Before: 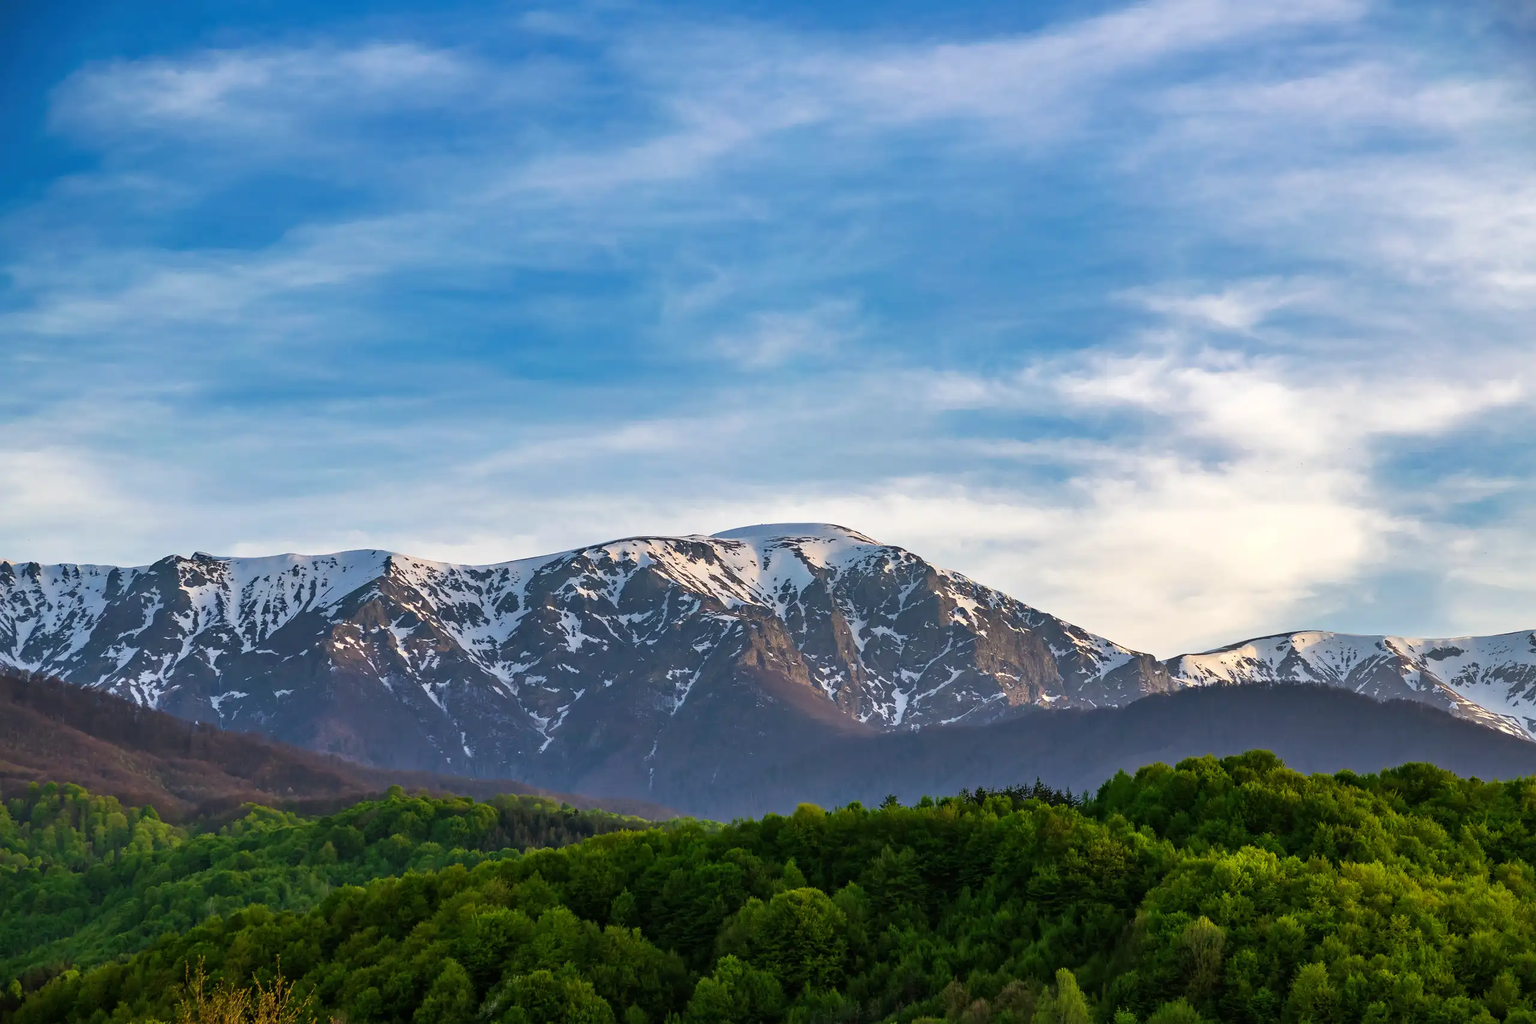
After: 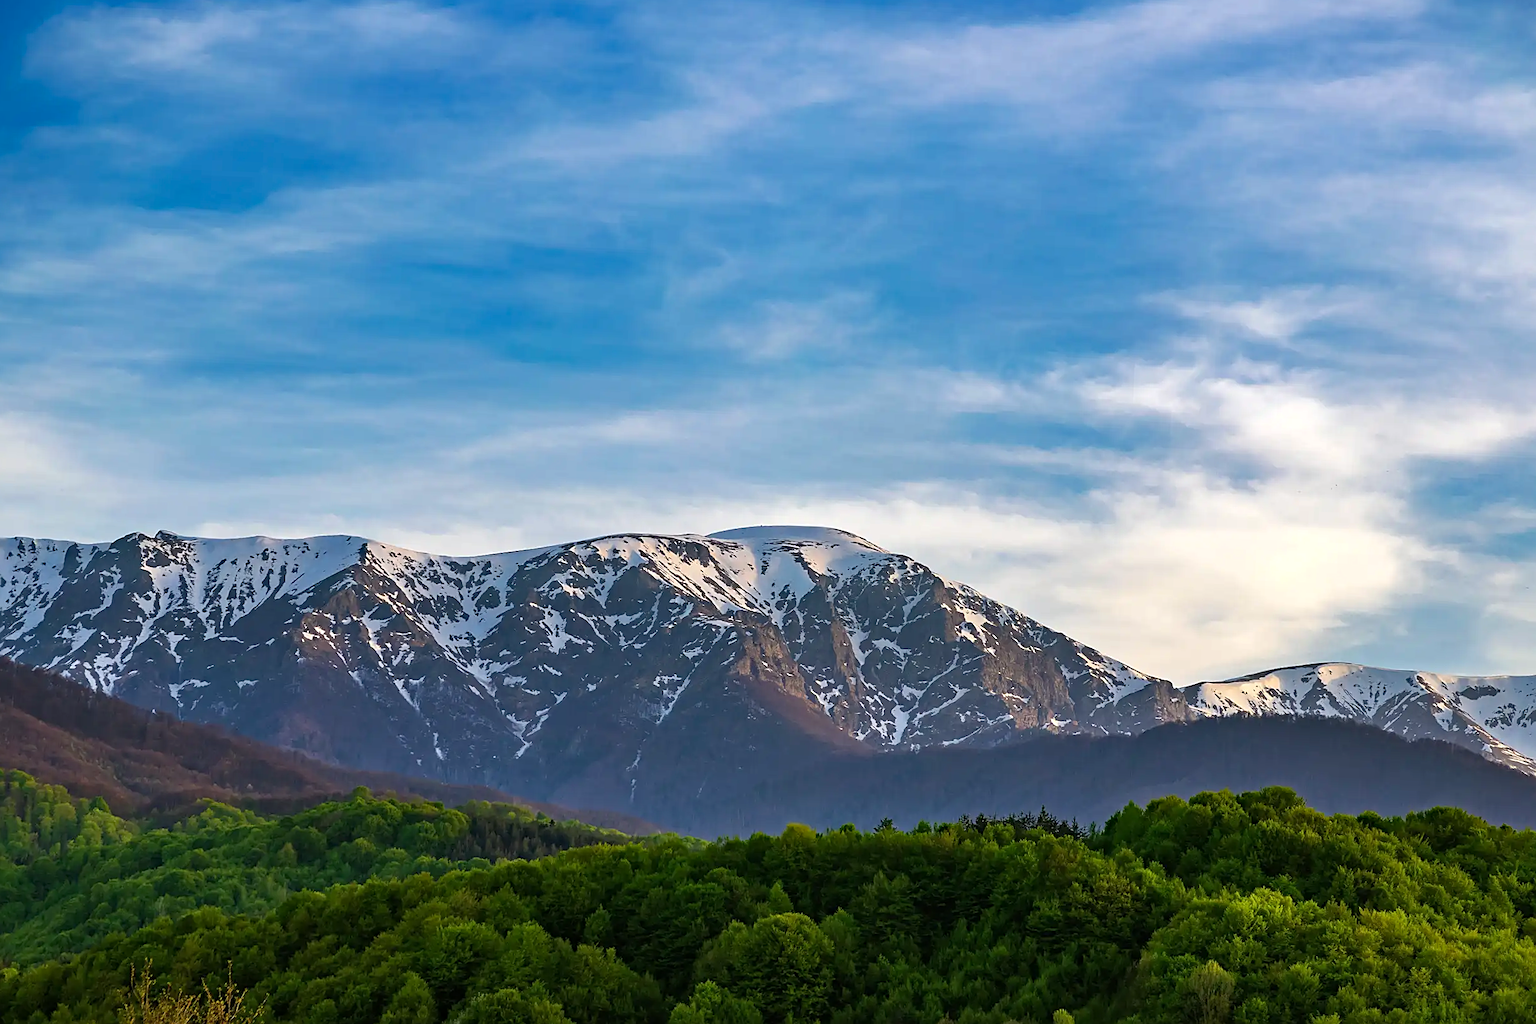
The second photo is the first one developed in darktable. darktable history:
sharpen: on, module defaults
haze removal: compatibility mode true, adaptive false
crop and rotate: angle -2.36°
